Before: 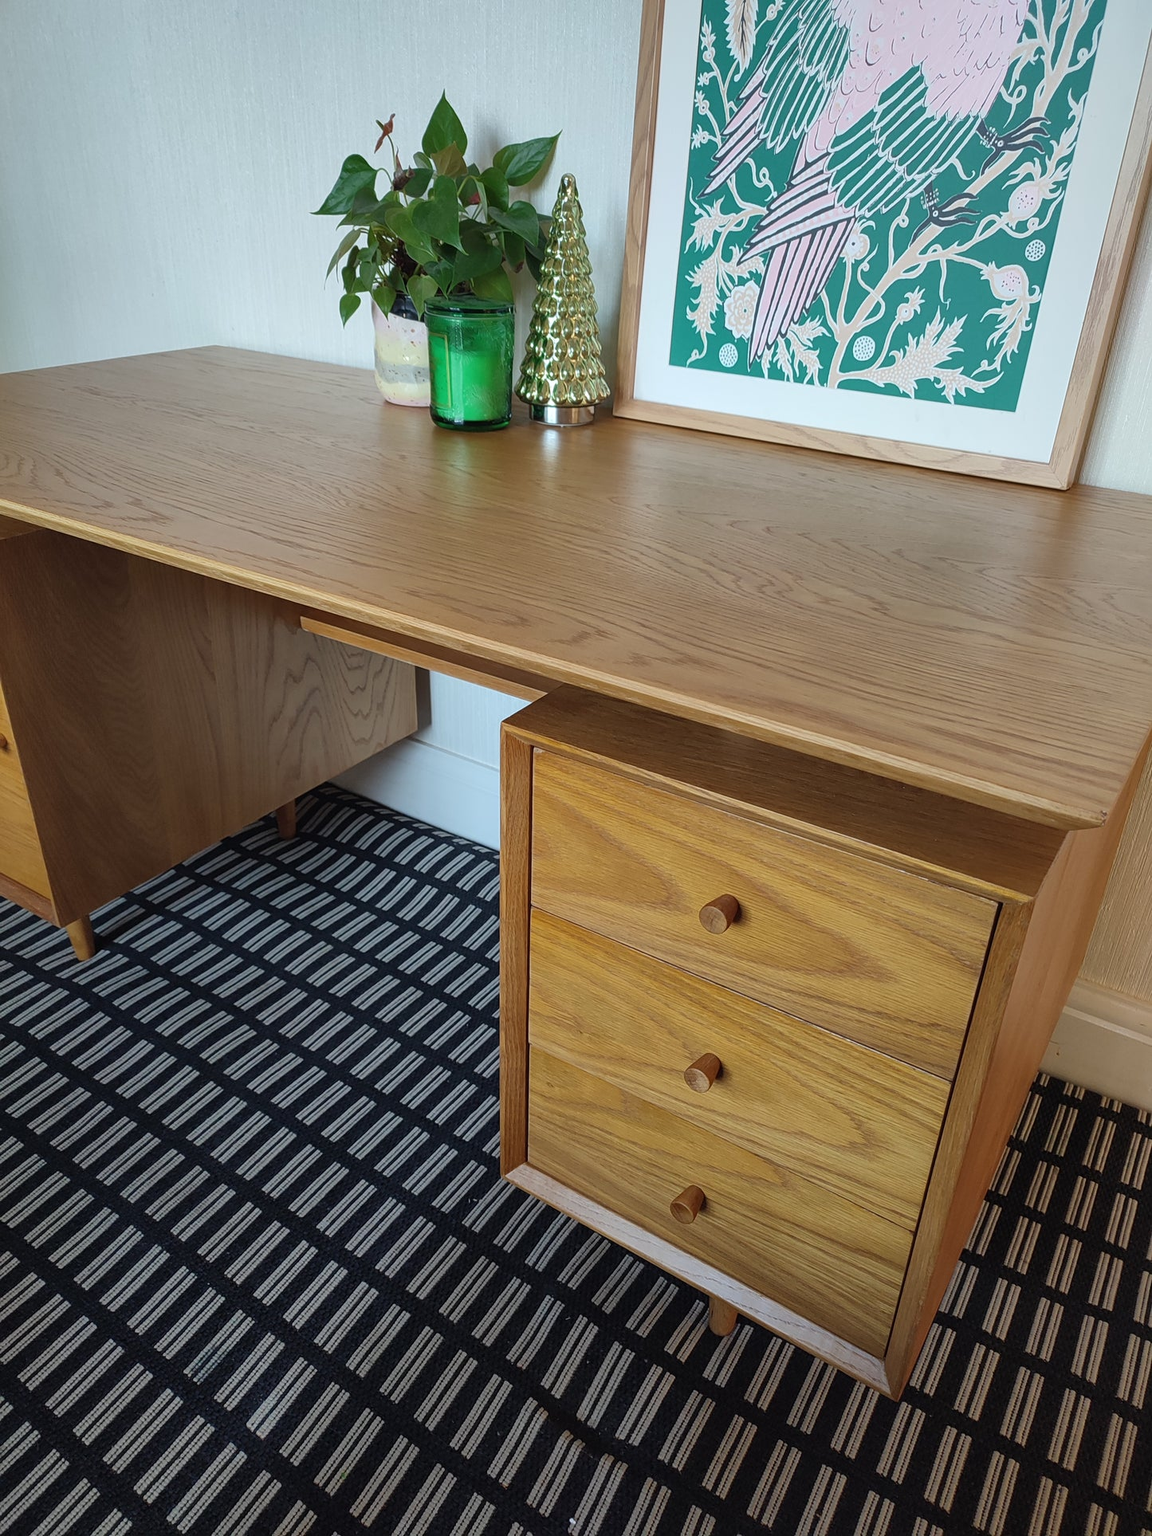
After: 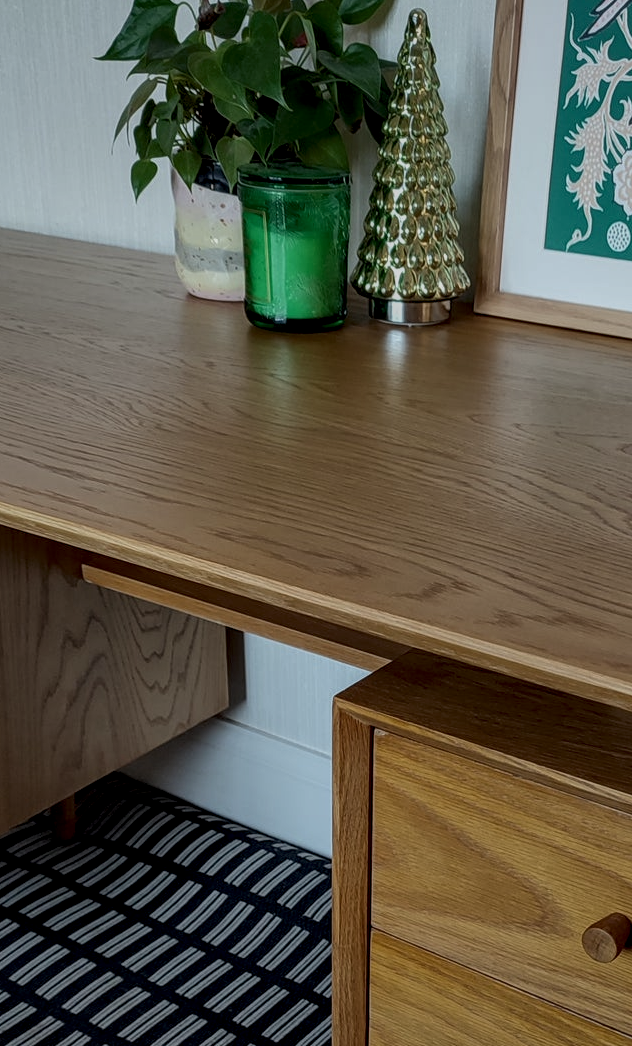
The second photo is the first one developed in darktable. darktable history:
exposure: exposure -1.003 EV, compensate highlight preservation false
local contrast: detail 160%
crop: left 20.445%, top 10.863%, right 35.758%, bottom 34.843%
